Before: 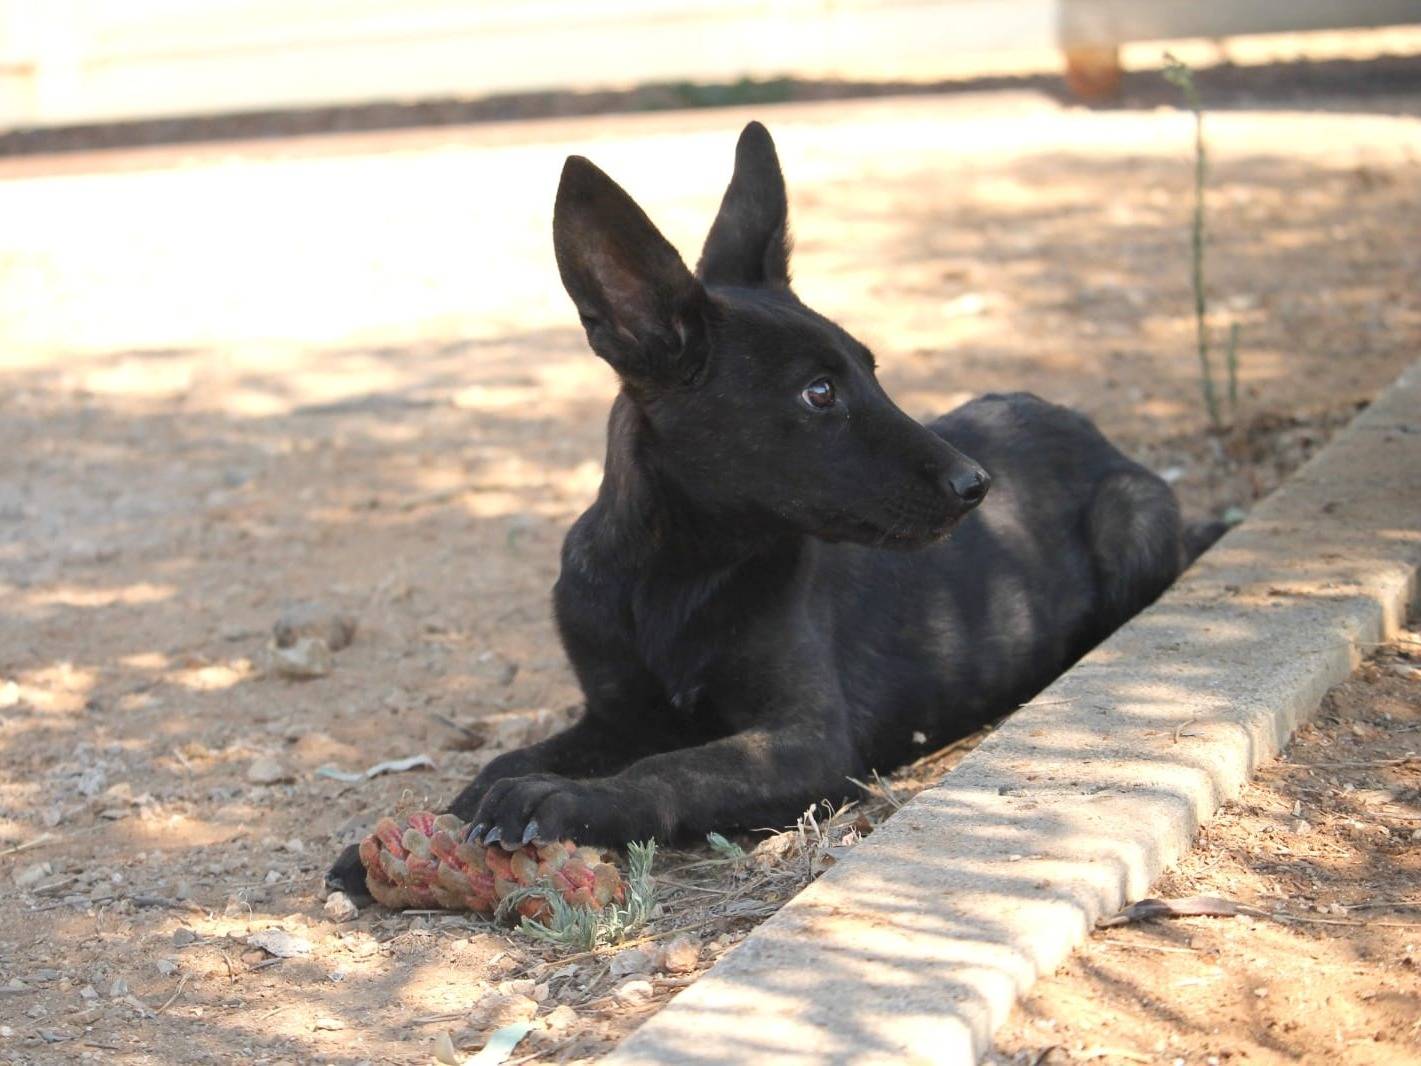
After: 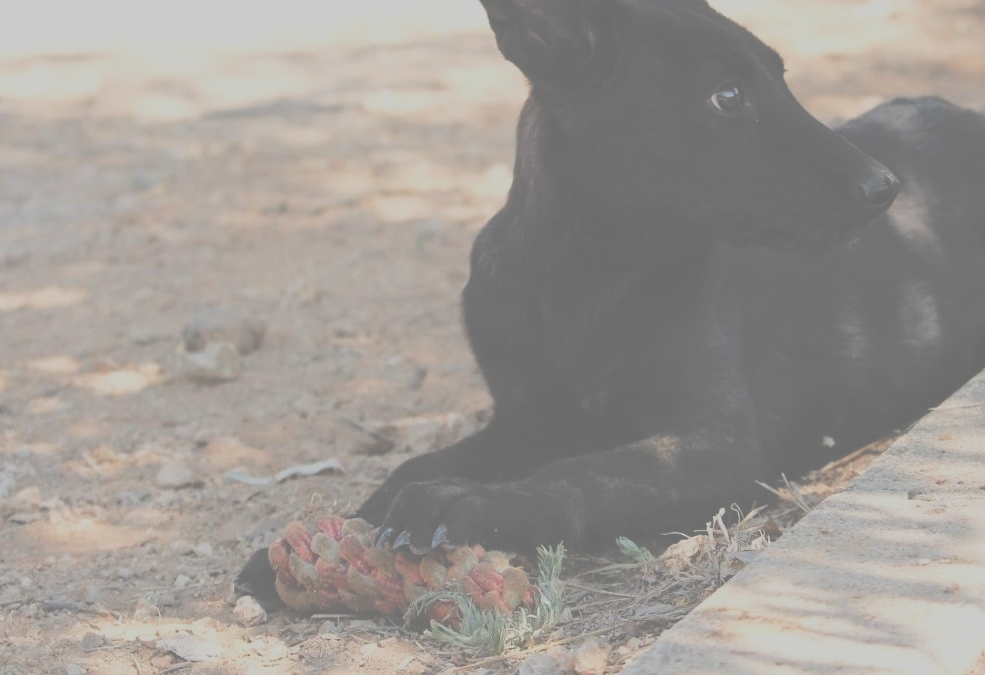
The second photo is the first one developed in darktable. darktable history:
crop: left 6.468%, top 27.858%, right 24.202%, bottom 8.801%
filmic rgb: black relative exposure -7.65 EV, white relative exposure 4.56 EV, hardness 3.61, contrast 1.05, color science v4 (2020)
tone curve: curves: ch0 [(0, 0) (0.003, 0.453) (0.011, 0.457) (0.025, 0.457) (0.044, 0.463) (0.069, 0.464) (0.1, 0.471) (0.136, 0.475) (0.177, 0.481) (0.224, 0.486) (0.277, 0.496) (0.335, 0.515) (0.399, 0.544) (0.468, 0.577) (0.543, 0.621) (0.623, 0.67) (0.709, 0.73) (0.801, 0.788) (0.898, 0.848) (1, 1)], preserve colors none
